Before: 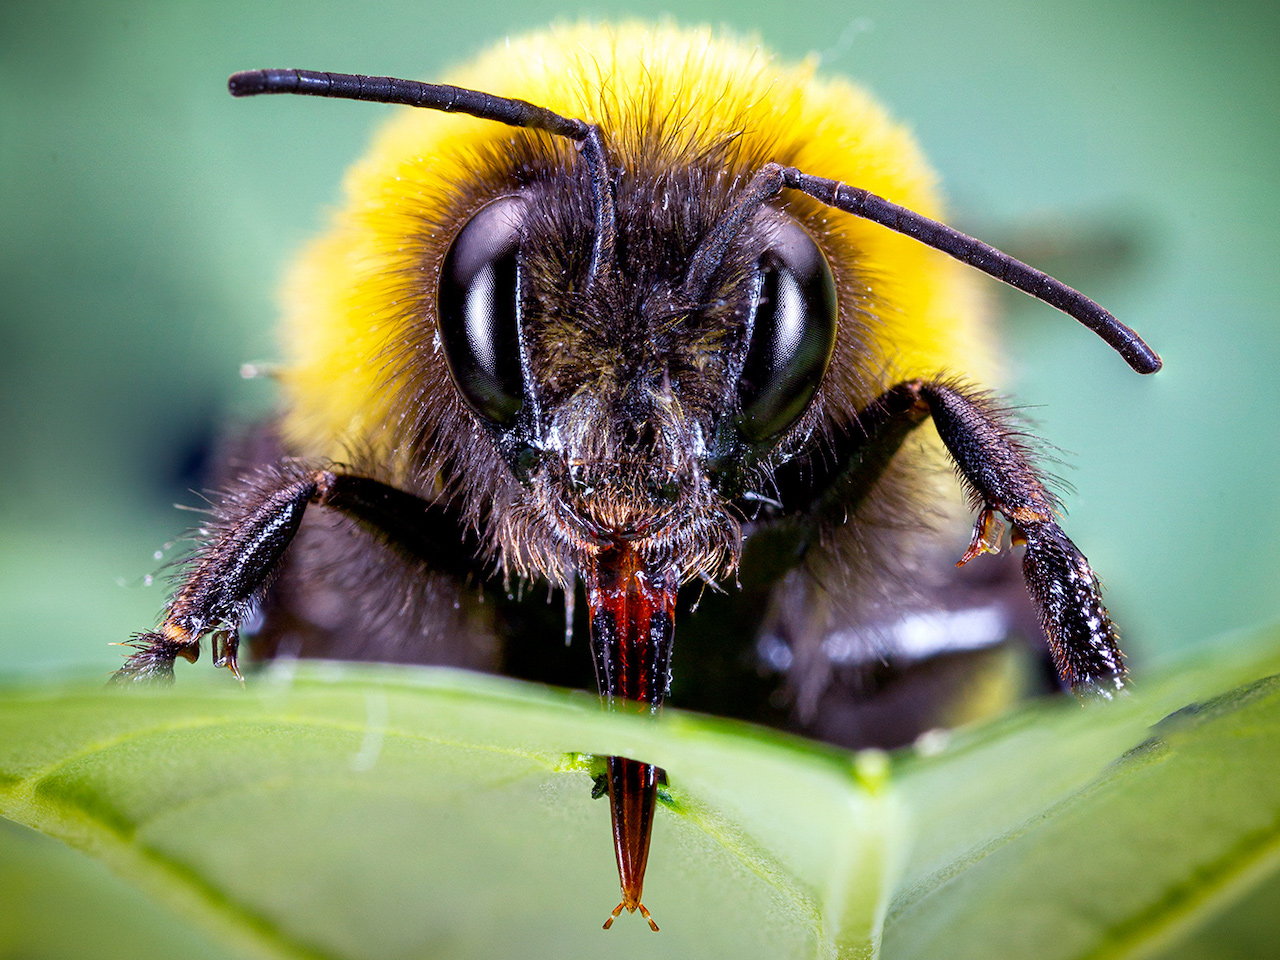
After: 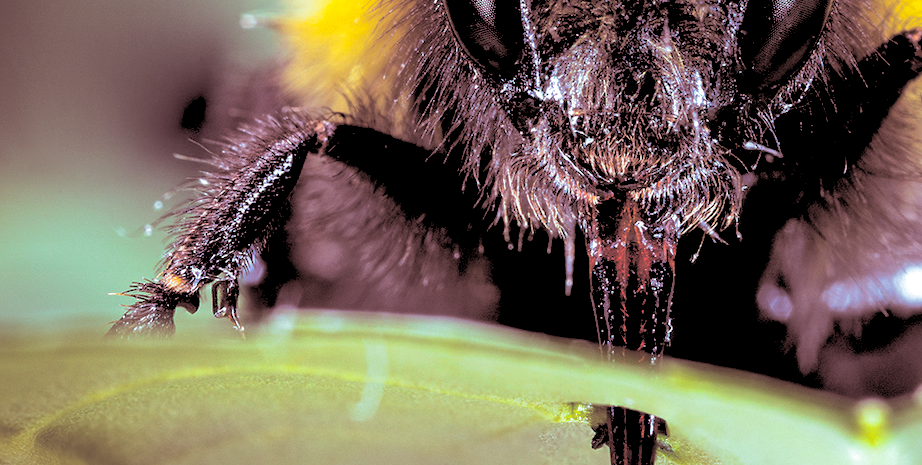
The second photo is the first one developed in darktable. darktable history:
split-toning: shadows › saturation 0.3, highlights › hue 180°, highlights › saturation 0.3, compress 0%
crop: top 36.498%, right 27.964%, bottom 14.995%
rgb levels: levels [[0.013, 0.434, 0.89], [0, 0.5, 1], [0, 0.5, 1]]
shadows and highlights: on, module defaults
